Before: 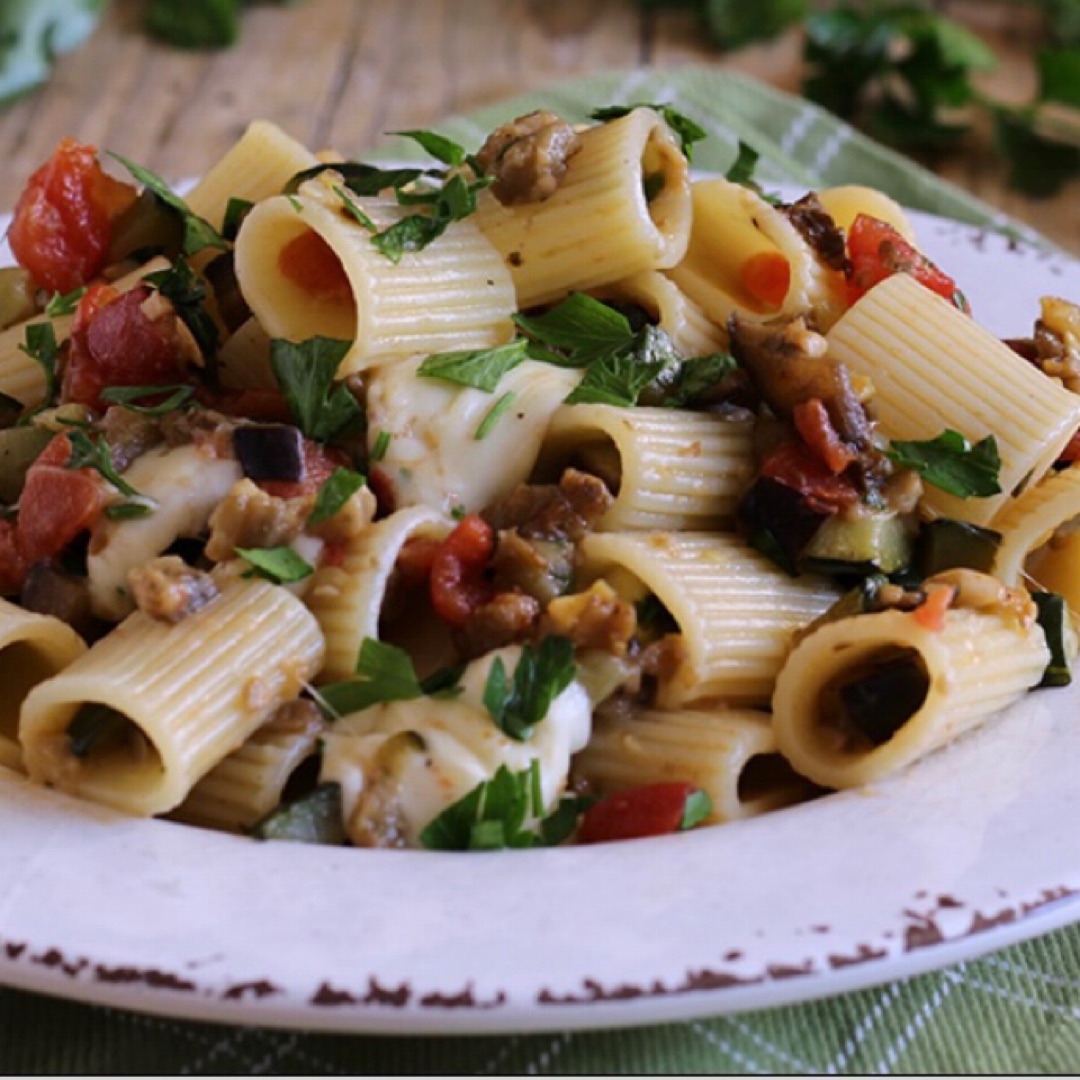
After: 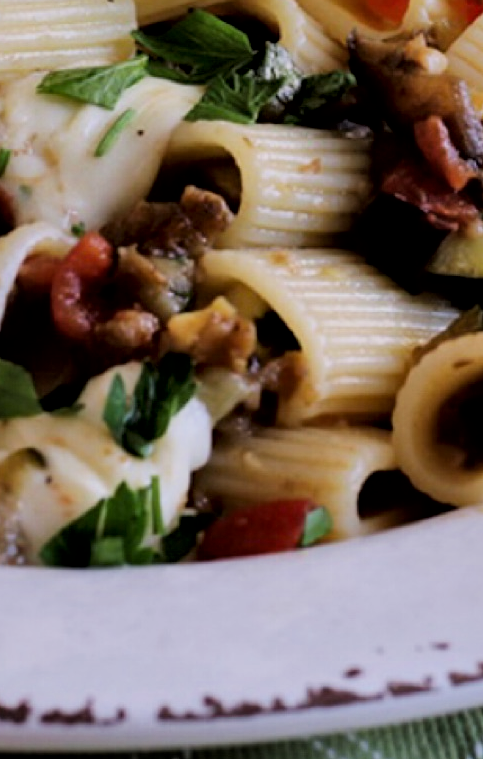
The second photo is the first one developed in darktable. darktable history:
filmic rgb: middle gray luminance 28.92%, black relative exposure -10.3 EV, white relative exposure 5.51 EV, target black luminance 0%, hardness 3.93, latitude 1.7%, contrast 1.123, highlights saturation mix 5.05%, shadows ↔ highlights balance 14.49%
crop: left 35.232%, top 26.296%, right 20.038%, bottom 3.355%
local contrast: mode bilateral grid, contrast 21, coarseness 50, detail 171%, midtone range 0.2
